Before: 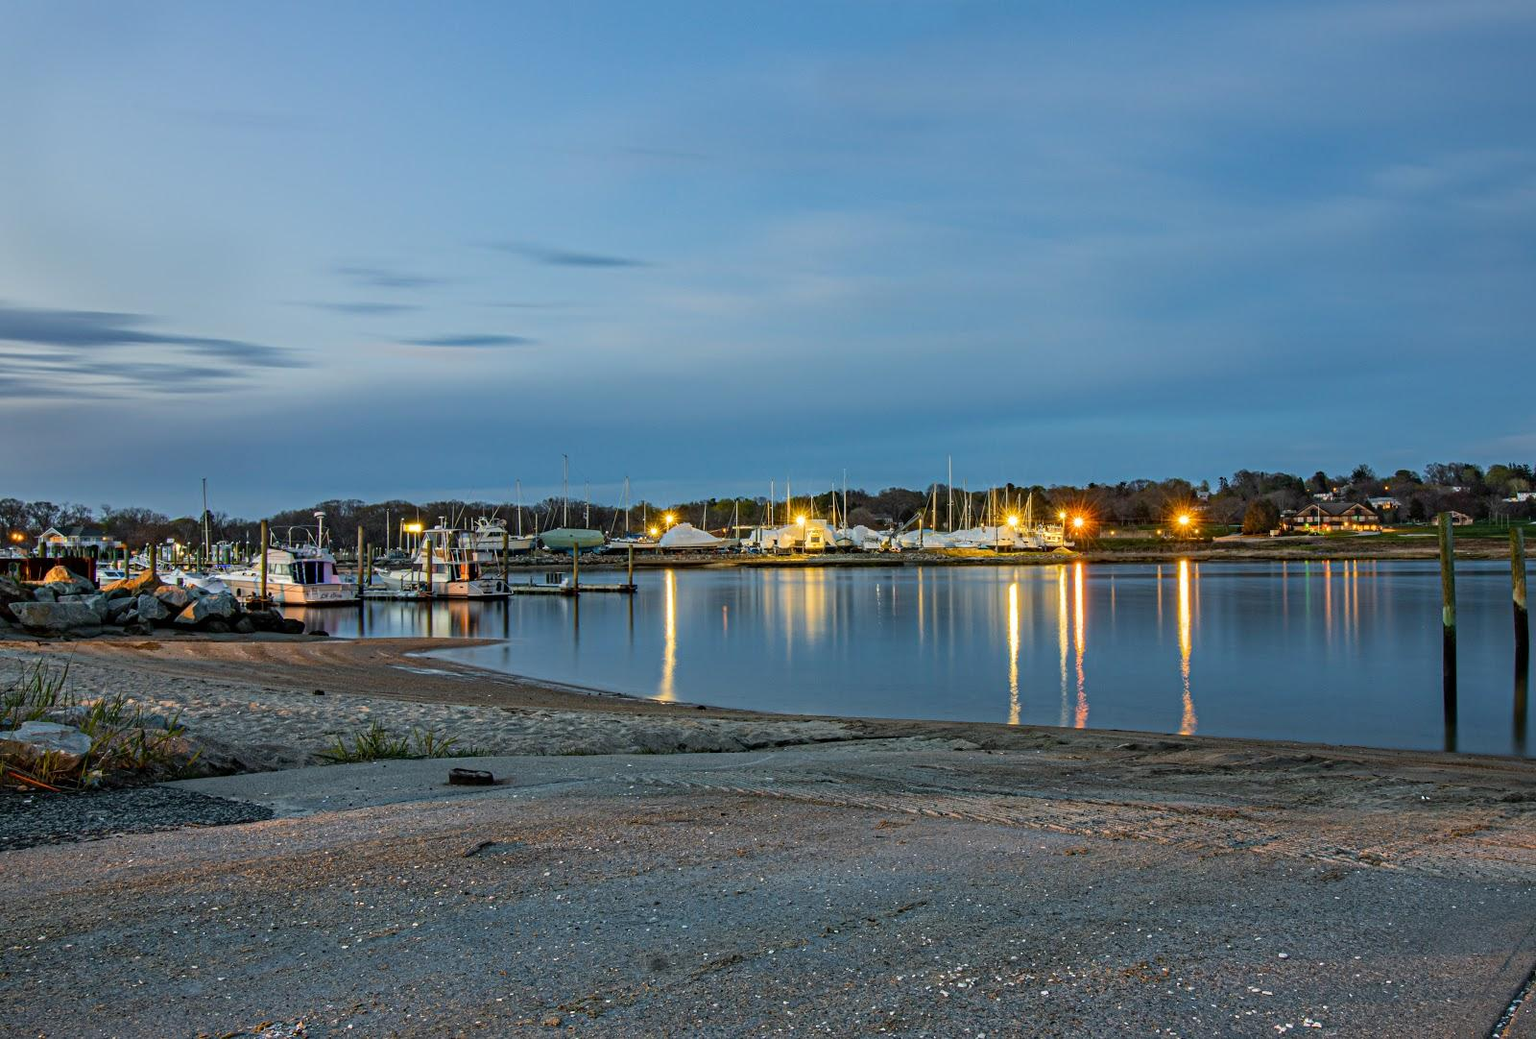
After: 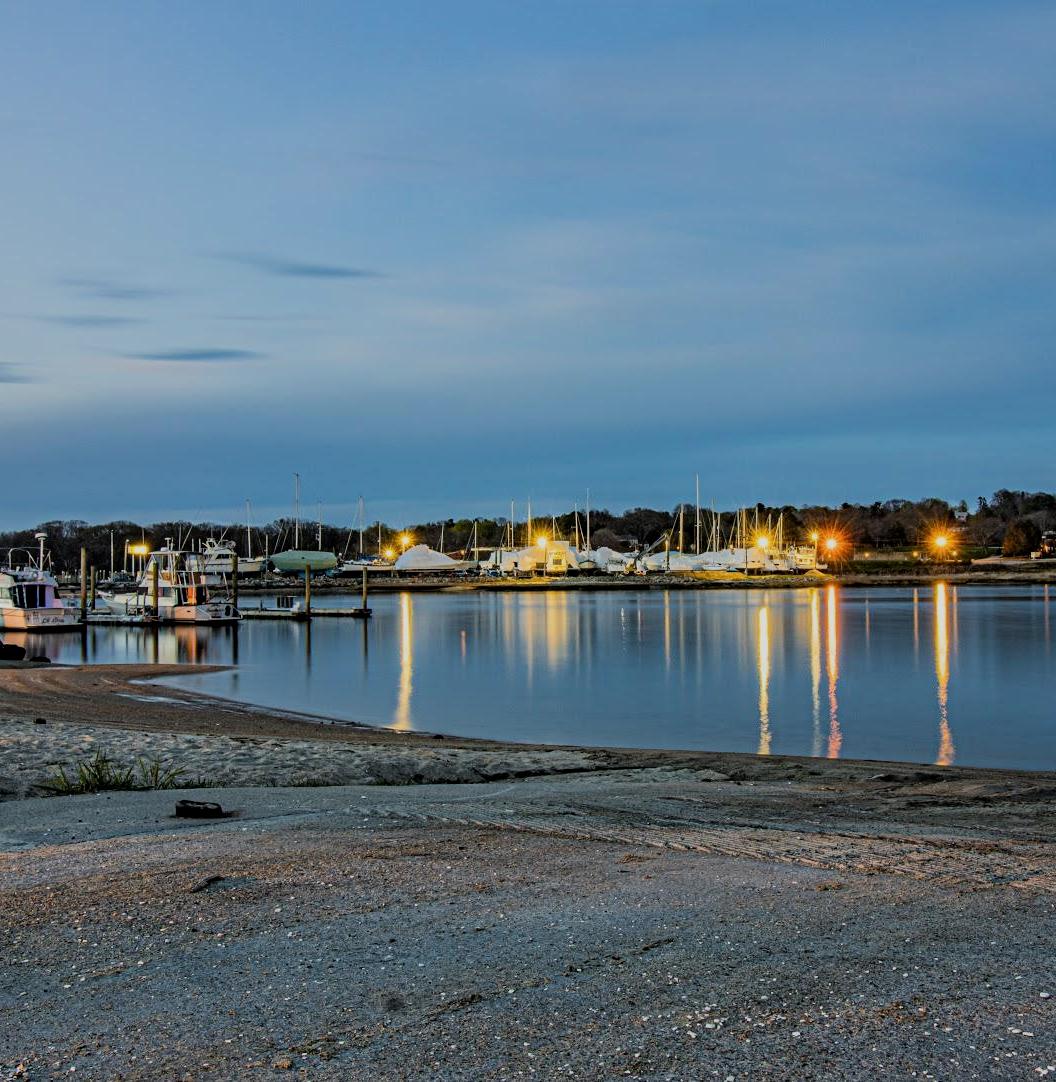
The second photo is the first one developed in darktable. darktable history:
crop and rotate: left 18.346%, right 15.612%
filmic rgb: middle gray luminance 28.94%, black relative exposure -10.37 EV, white relative exposure 5.47 EV, target black luminance 0%, hardness 3.94, latitude 1.78%, contrast 1.132, highlights saturation mix 5.72%, shadows ↔ highlights balance 15.49%
